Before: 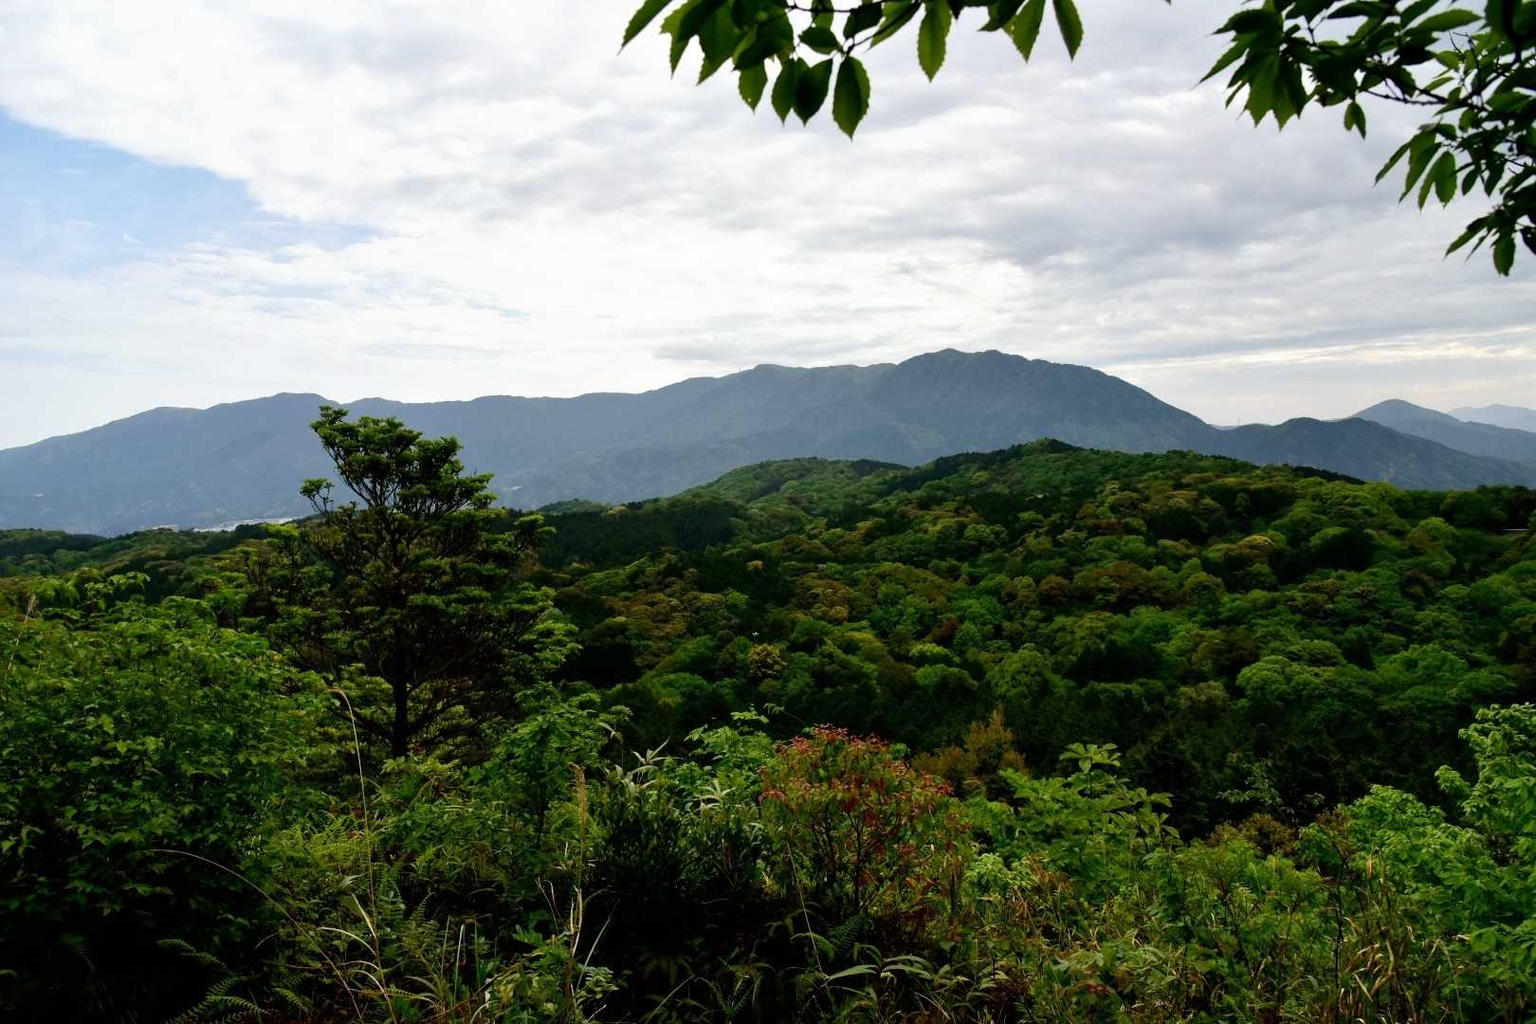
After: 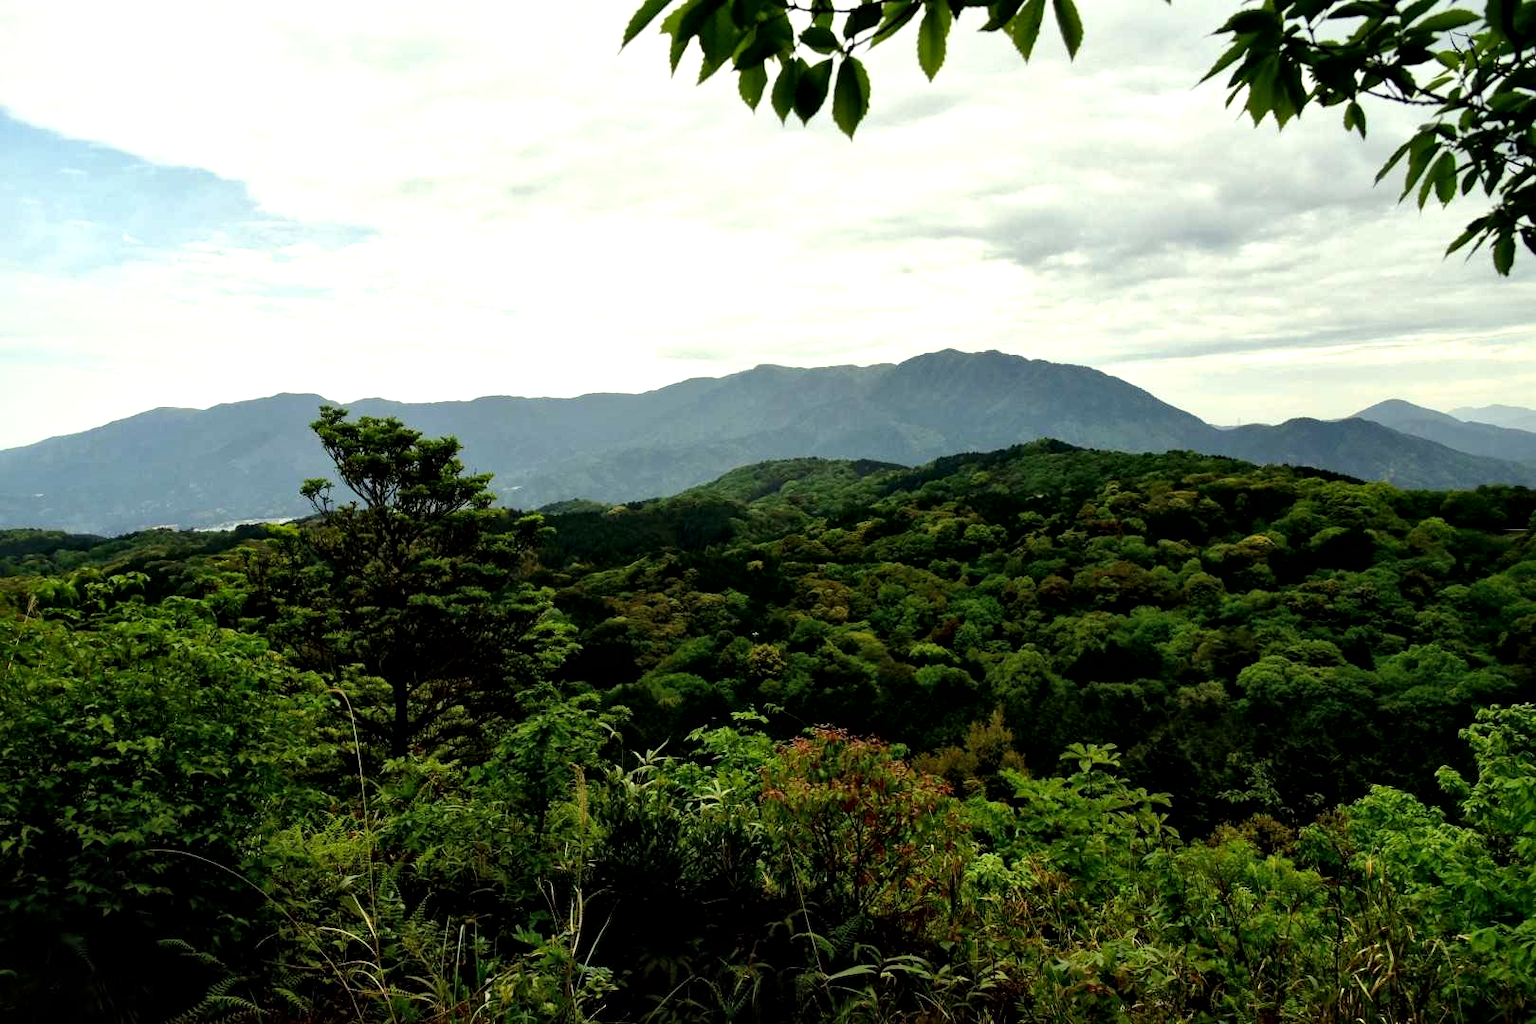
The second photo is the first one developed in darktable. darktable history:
color correction: highlights a* -5.94, highlights b* 10.71
exposure: exposure -0.057 EV, compensate exposure bias true, compensate highlight preservation false
local contrast: mode bilateral grid, contrast 20, coarseness 49, detail 148%, midtone range 0.2
tone equalizer: -8 EV -0.441 EV, -7 EV -0.403 EV, -6 EV -0.332 EV, -5 EV -0.193 EV, -3 EV 0.197 EV, -2 EV 0.337 EV, -1 EV 0.377 EV, +0 EV 0.443 EV, mask exposure compensation -0.488 EV
